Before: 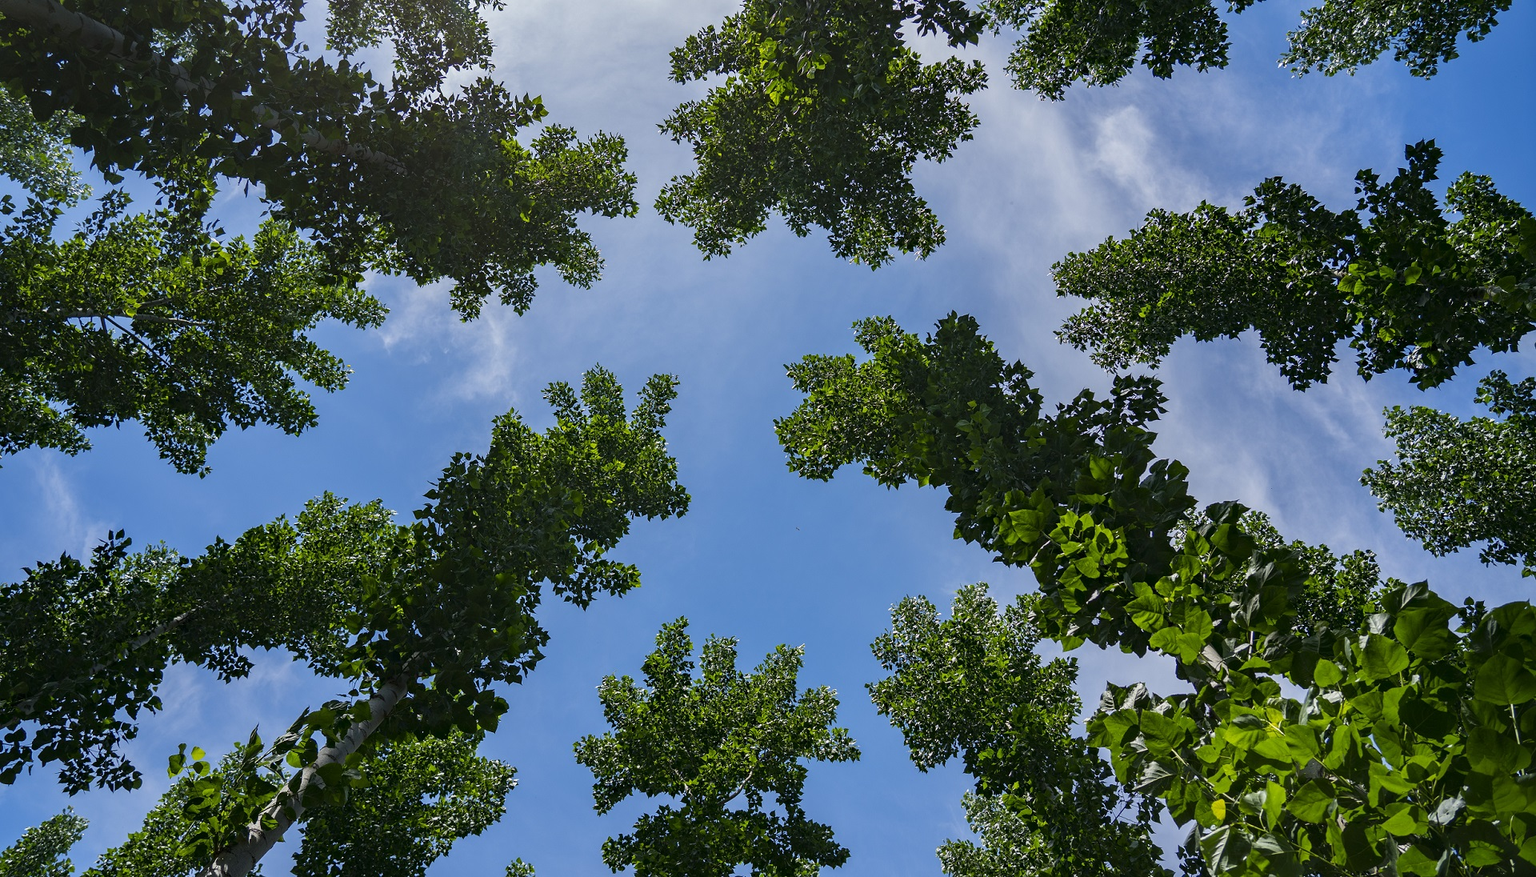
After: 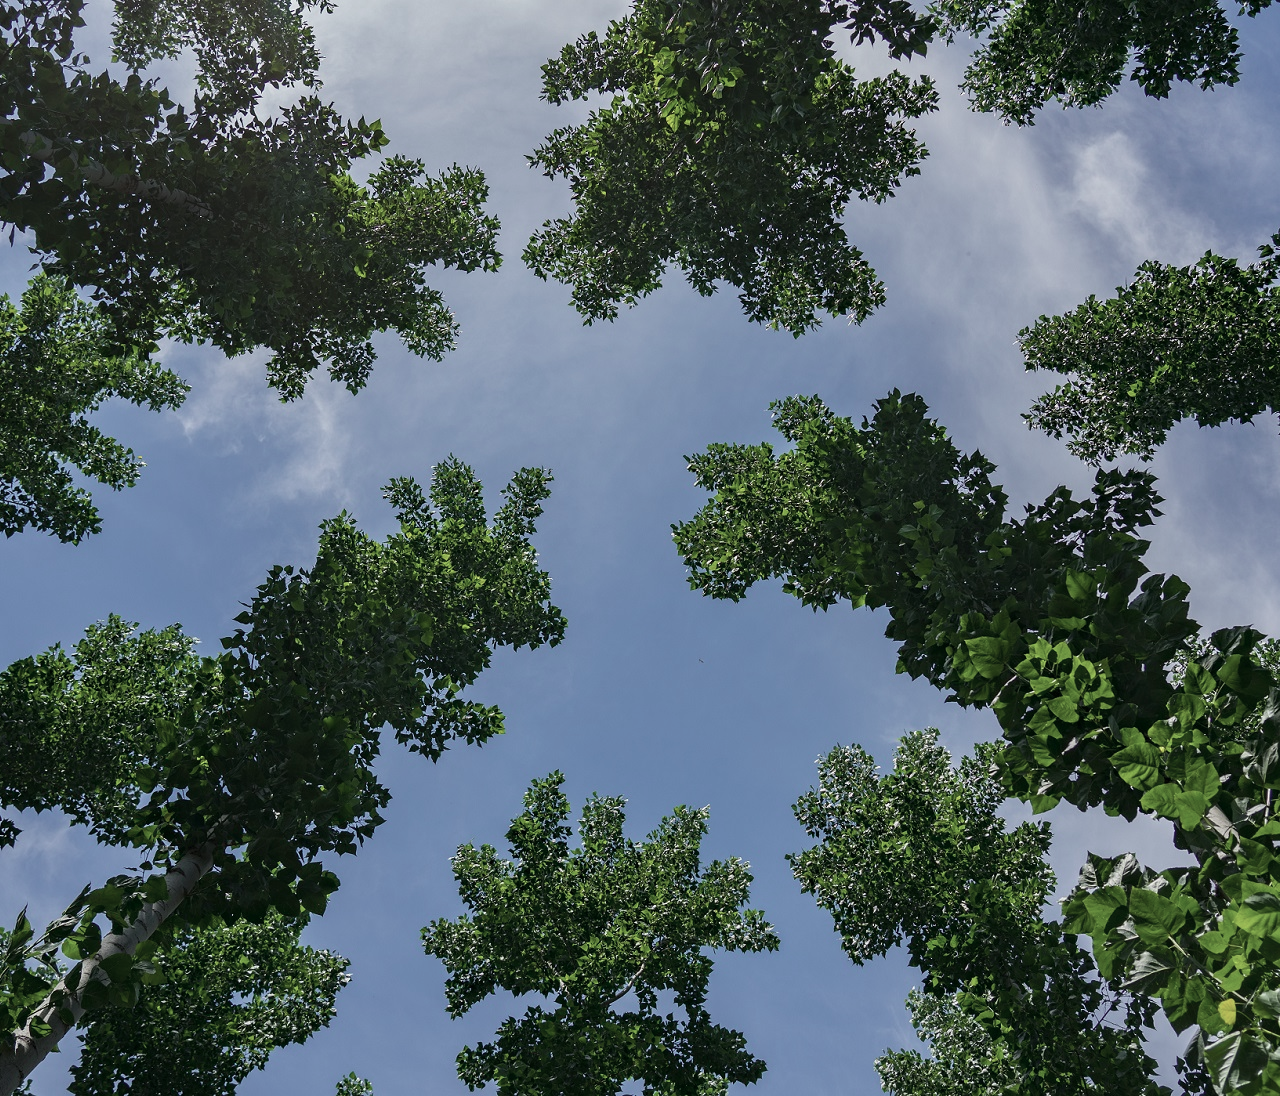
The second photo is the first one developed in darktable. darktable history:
color contrast: green-magenta contrast 1.73, blue-yellow contrast 1.15
color correction: saturation 0.57
exposure: exposure -0.116 EV, compensate exposure bias true, compensate highlight preservation false
crop and rotate: left 15.446%, right 17.836%
